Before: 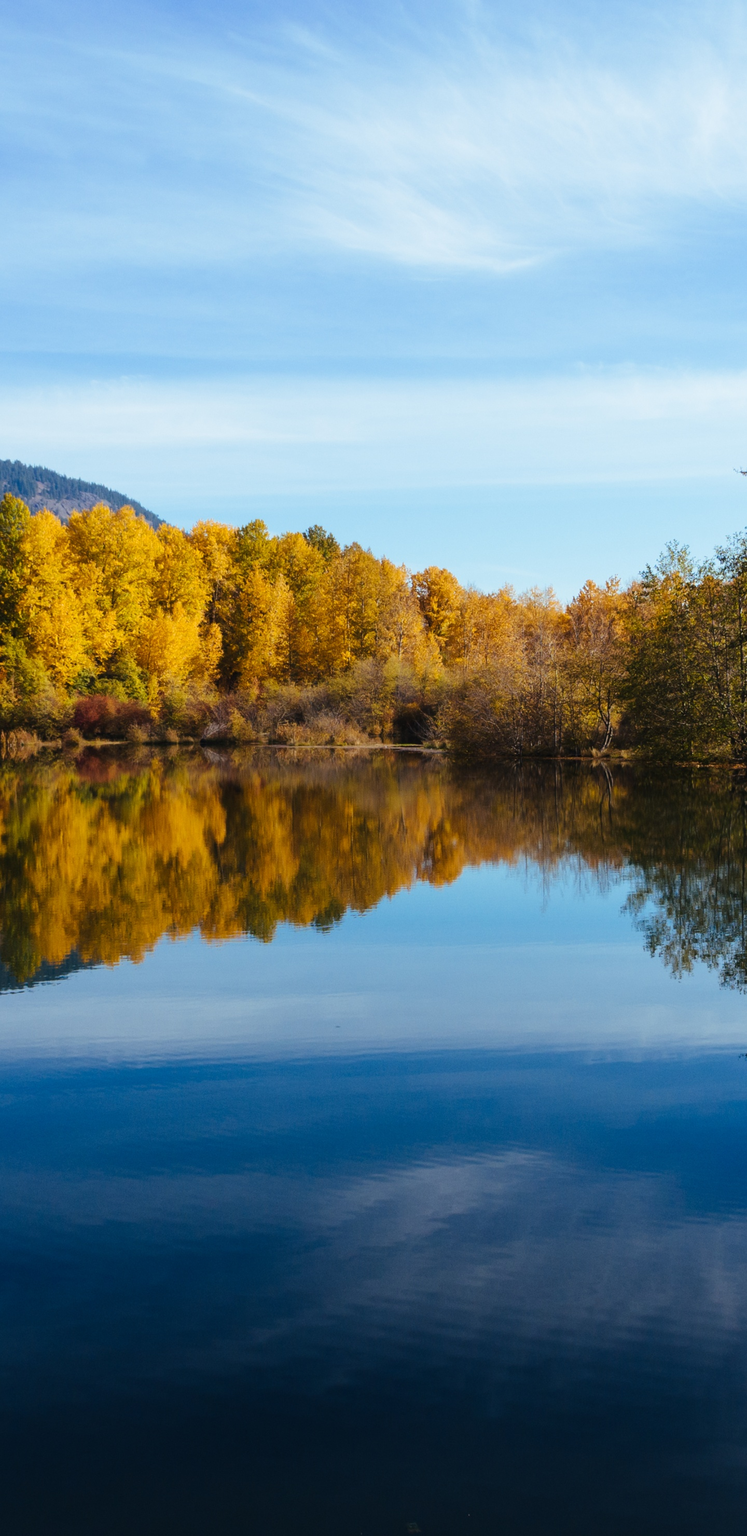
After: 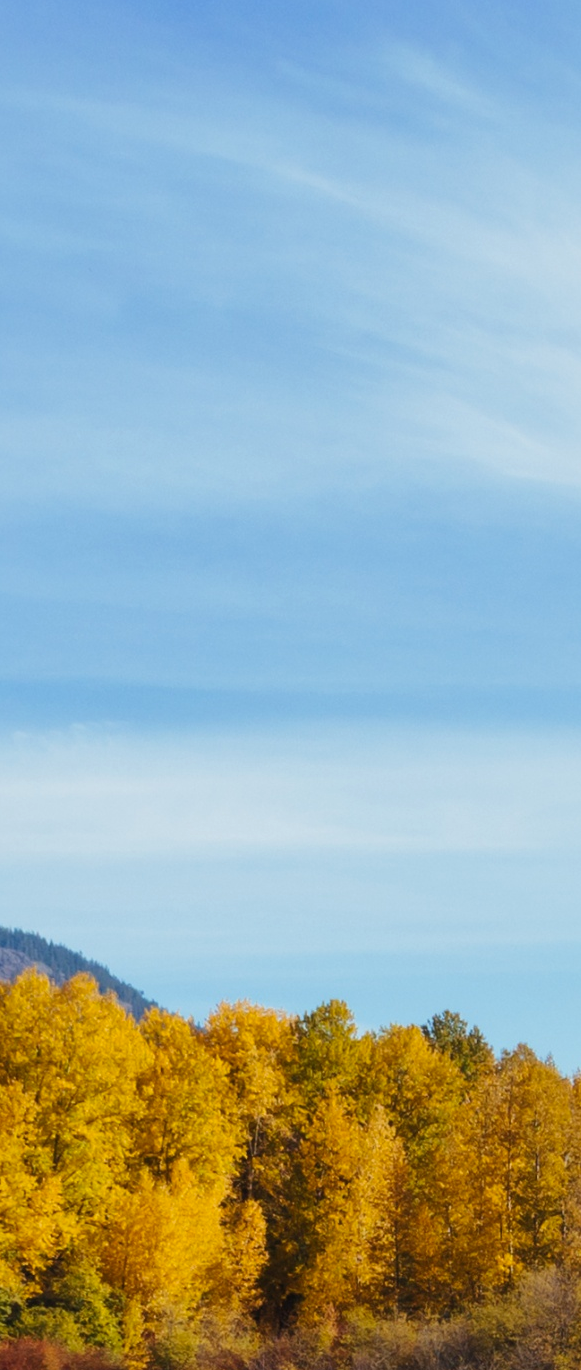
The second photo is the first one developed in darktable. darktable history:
shadows and highlights: shadows 25.11, white point adjustment -3.11, highlights -29.72
crop and rotate: left 11.295%, top 0.052%, right 48.351%, bottom 53.641%
exposure: compensate highlight preservation false
